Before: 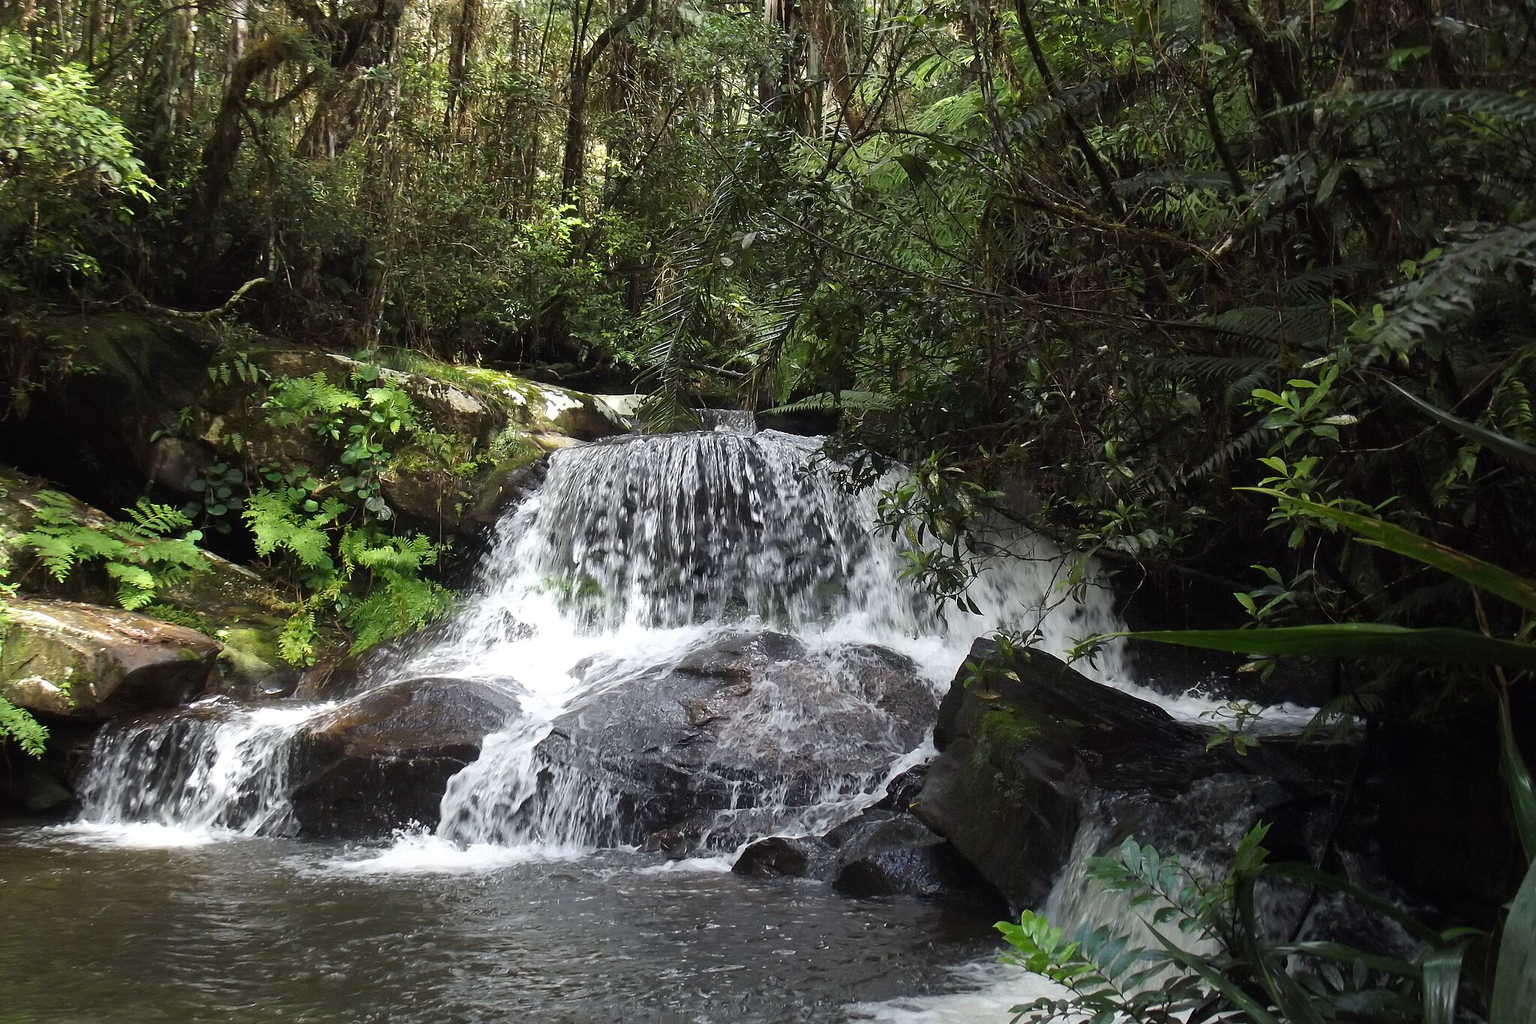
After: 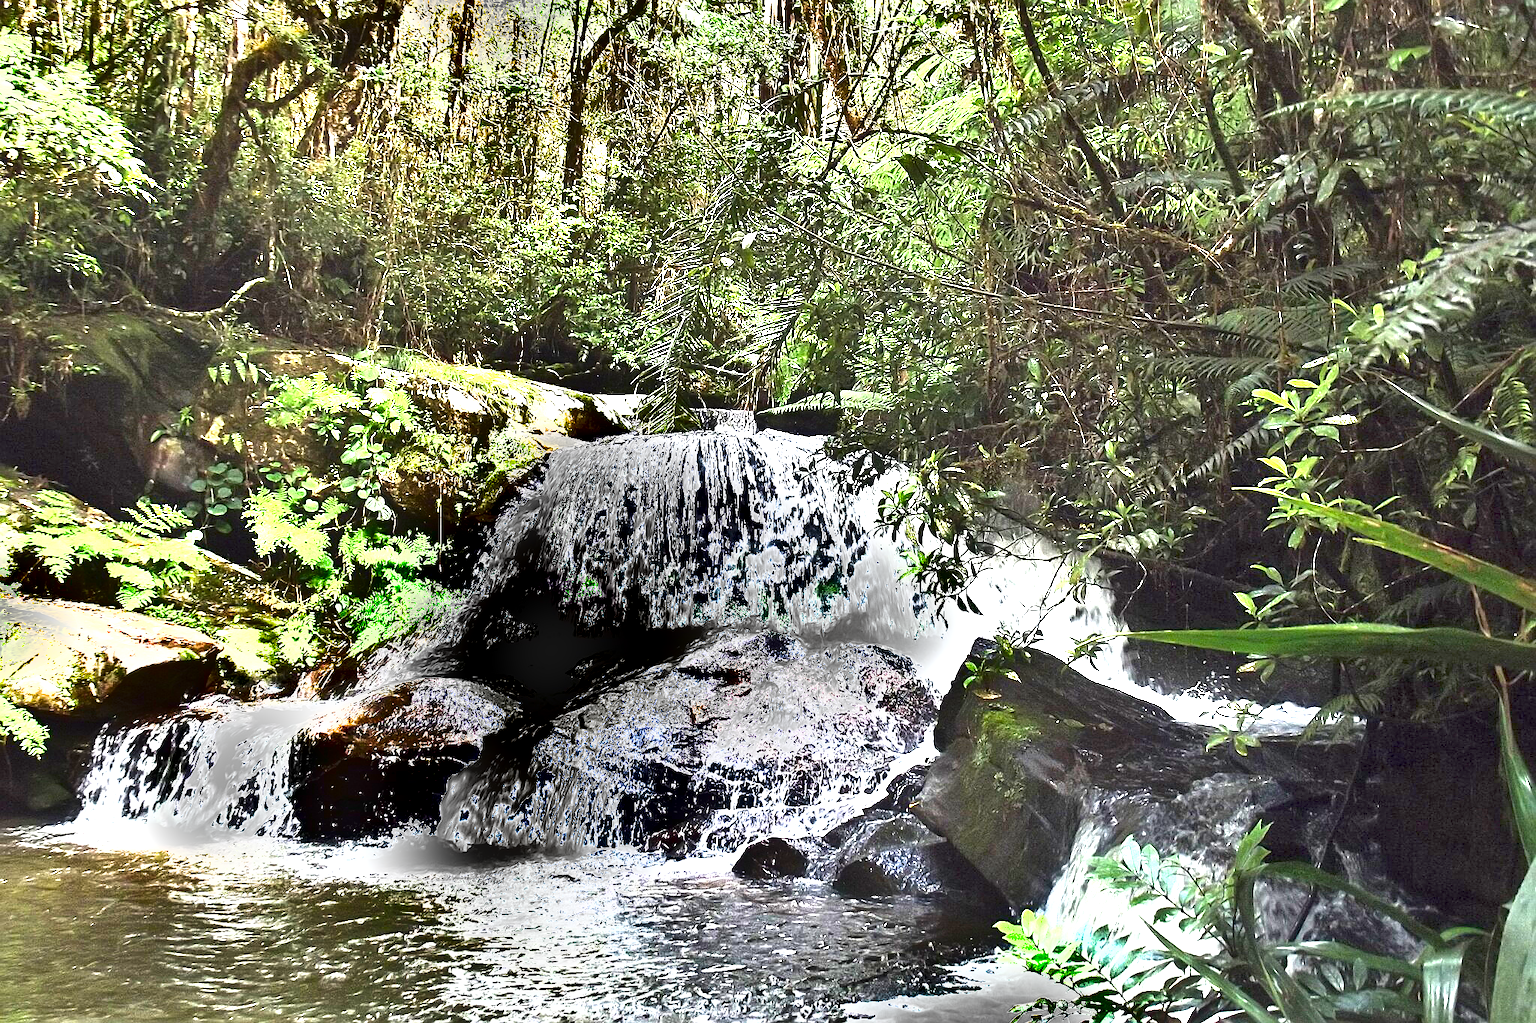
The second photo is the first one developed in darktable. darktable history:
sharpen: on, module defaults
shadows and highlights: shadows 30.63, highlights -63.22, shadows color adjustment 98%, highlights color adjustment 58.61%, soften with gaussian
exposure: exposure 3 EV, compensate highlight preservation false
